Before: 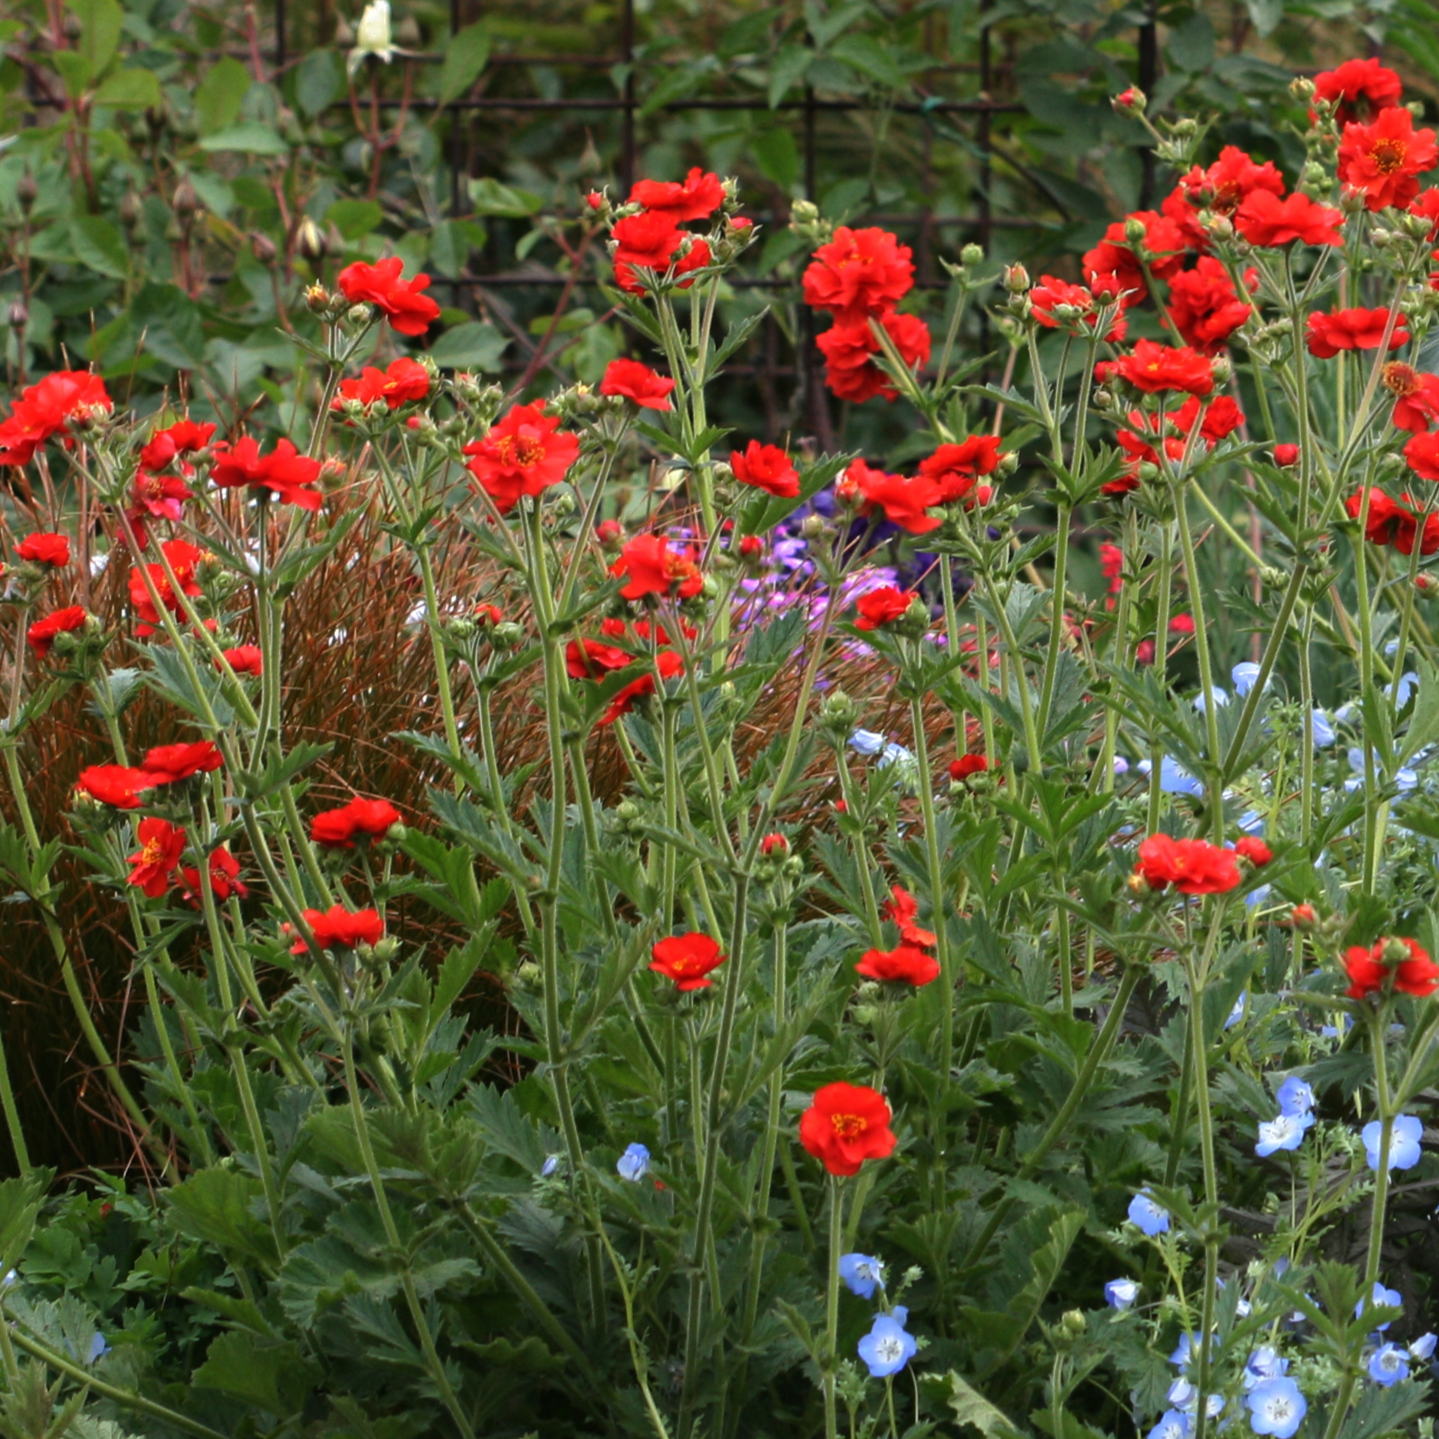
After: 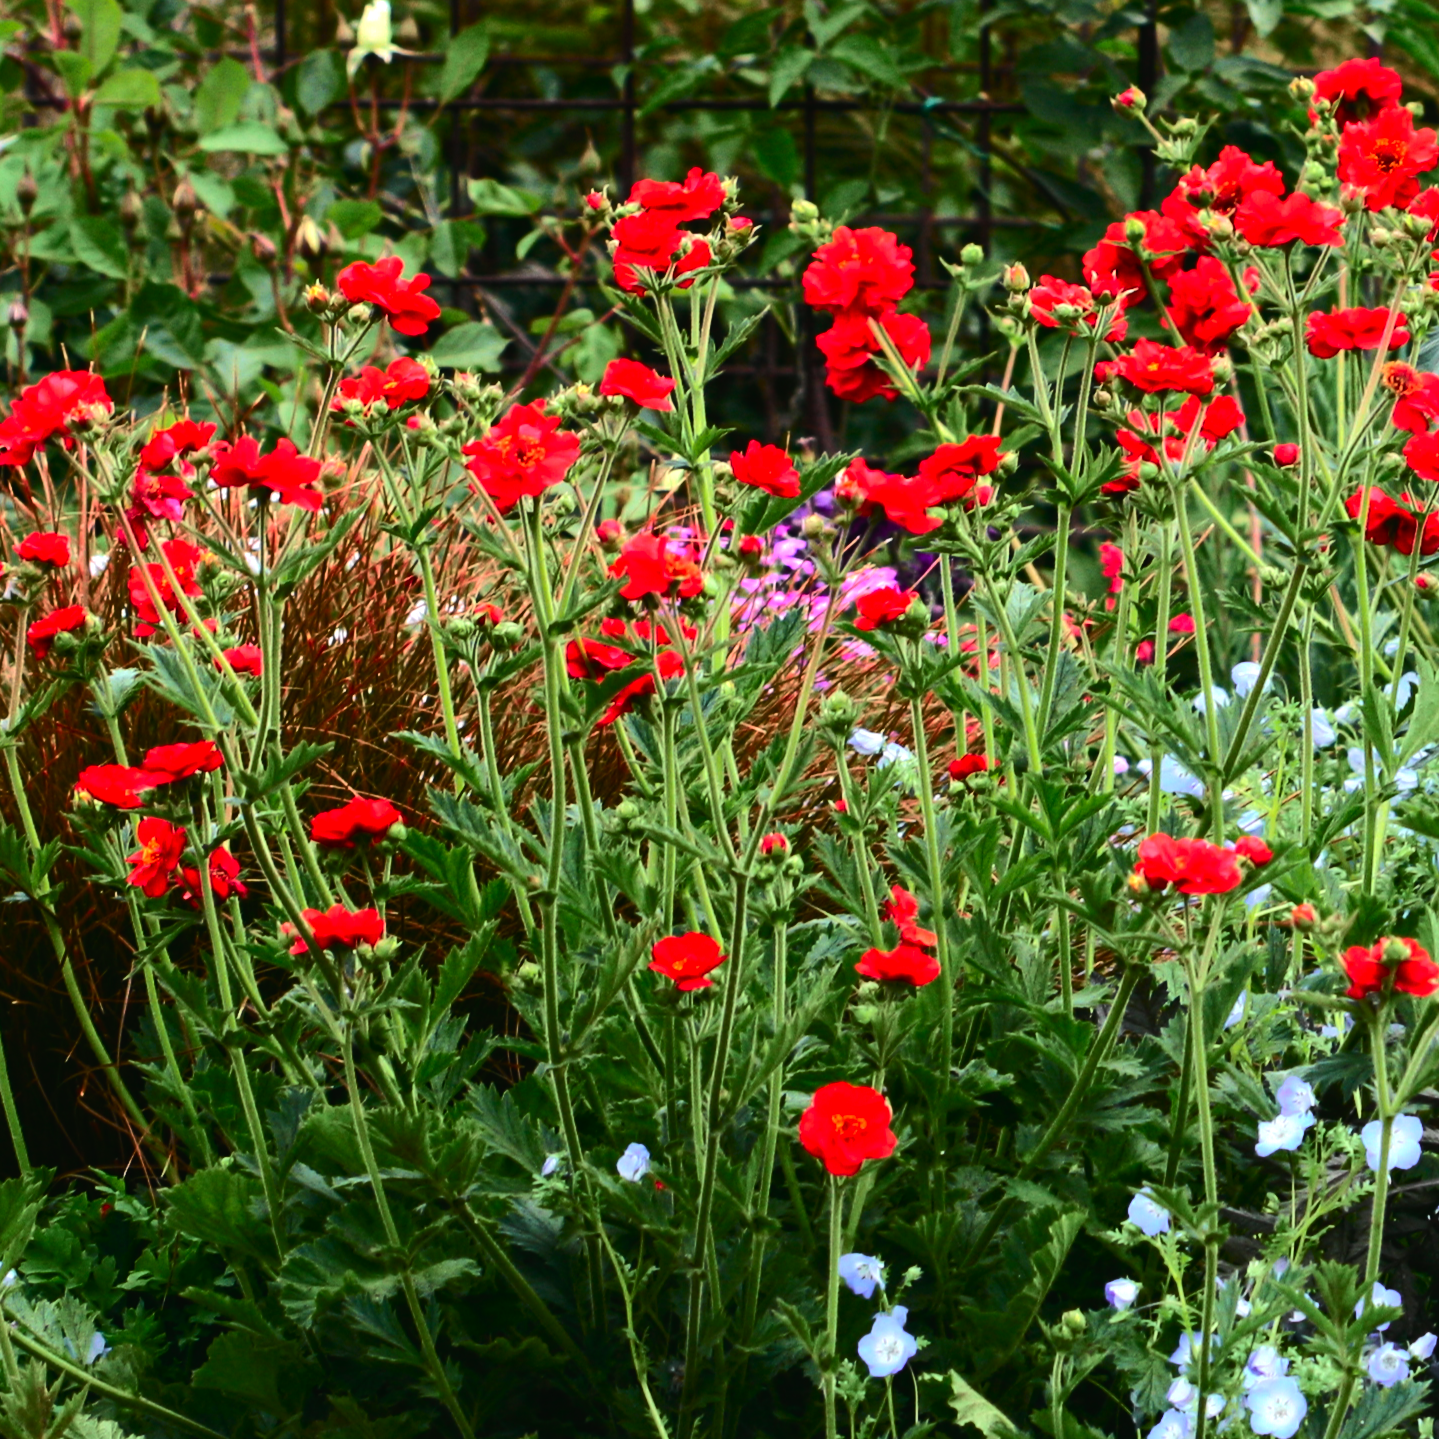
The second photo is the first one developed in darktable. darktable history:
tone curve: curves: ch0 [(0, 0.018) (0.036, 0.038) (0.15, 0.131) (0.27, 0.247) (0.503, 0.556) (0.763, 0.785) (1, 0.919)]; ch1 [(0, 0) (0.203, 0.158) (0.333, 0.283) (0.451, 0.417) (0.502, 0.5) (0.519, 0.522) (0.562, 0.588) (0.603, 0.664) (0.722, 0.813) (1, 1)]; ch2 [(0, 0) (0.29, 0.295) (0.404, 0.436) (0.497, 0.499) (0.521, 0.523) (0.561, 0.605) (0.639, 0.664) (0.712, 0.764) (1, 1)], color space Lab, independent channels, preserve colors none
tone equalizer: -8 EV -1.11 EV, -7 EV -1.02 EV, -6 EV -0.827 EV, -5 EV -0.542 EV, -3 EV 0.559 EV, -2 EV 0.855 EV, -1 EV 0.988 EV, +0 EV 1.05 EV, edges refinement/feathering 500, mask exposure compensation -1.57 EV, preserve details no
